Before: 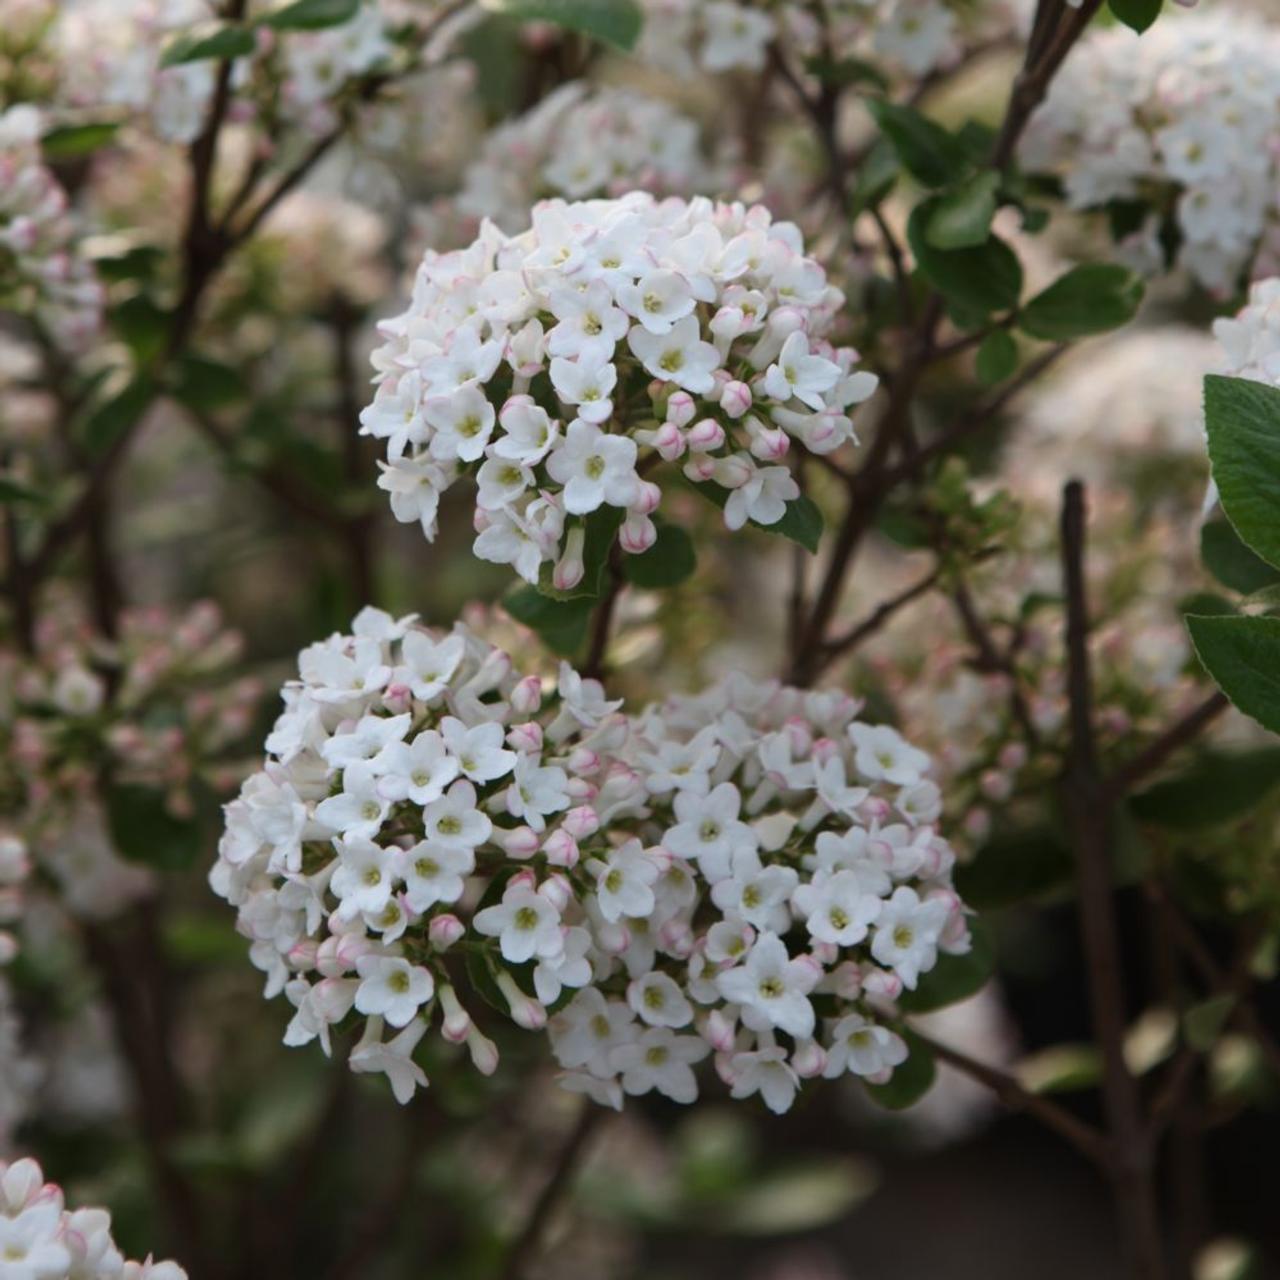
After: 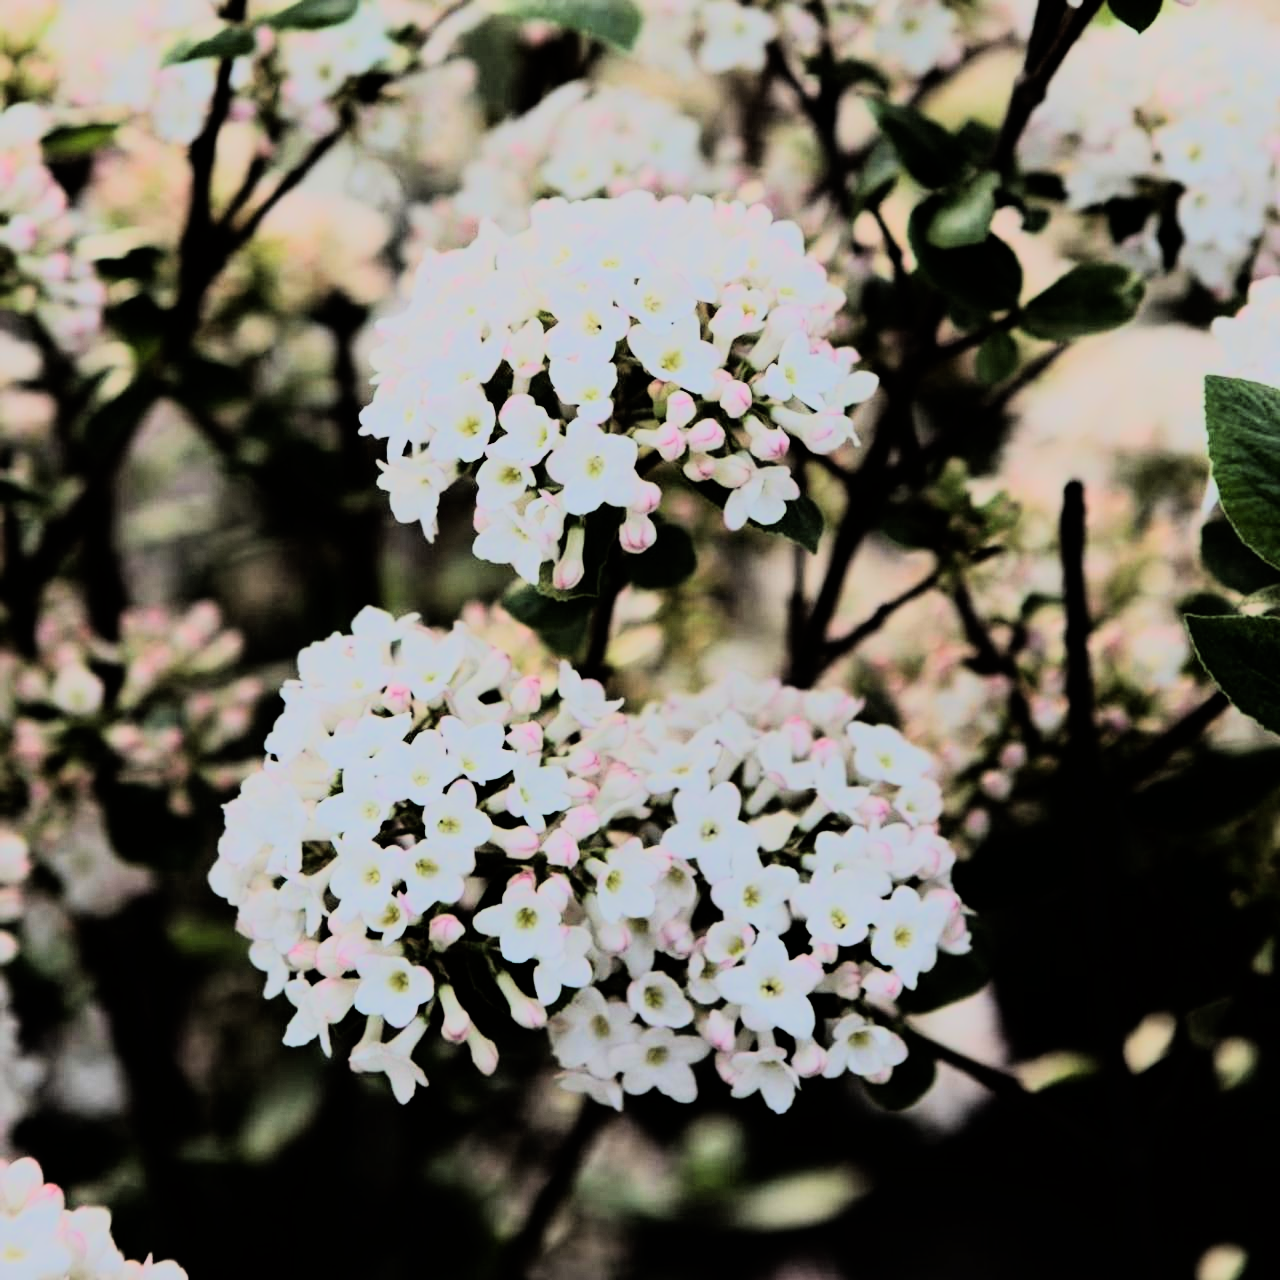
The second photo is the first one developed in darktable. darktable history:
tone equalizer: -8 EV -0.417 EV, -7 EV -0.389 EV, -6 EV -0.333 EV, -5 EV -0.222 EV, -3 EV 0.222 EV, -2 EV 0.333 EV, -1 EV 0.389 EV, +0 EV 0.417 EV, edges refinement/feathering 500, mask exposure compensation -1.57 EV, preserve details no
filmic rgb: black relative exposure -7.48 EV, white relative exposure 4.83 EV, hardness 3.4, color science v6 (2022)
rgb curve: curves: ch0 [(0, 0) (0.21, 0.15) (0.24, 0.21) (0.5, 0.75) (0.75, 0.96) (0.89, 0.99) (1, 1)]; ch1 [(0, 0.02) (0.21, 0.13) (0.25, 0.2) (0.5, 0.67) (0.75, 0.9) (0.89, 0.97) (1, 1)]; ch2 [(0, 0.02) (0.21, 0.13) (0.25, 0.2) (0.5, 0.67) (0.75, 0.9) (0.89, 0.97) (1, 1)], compensate middle gray true
